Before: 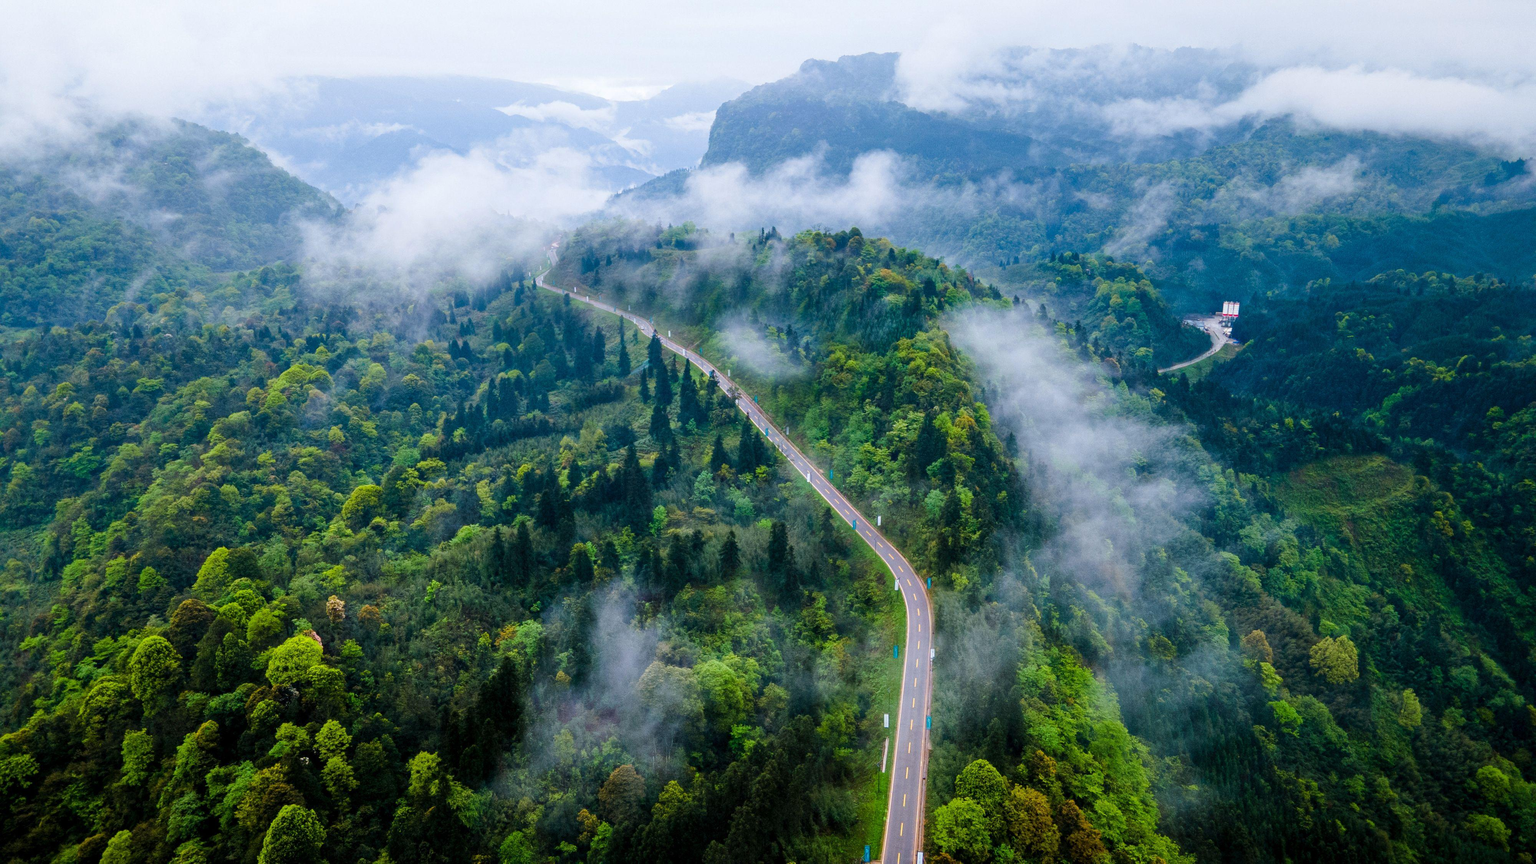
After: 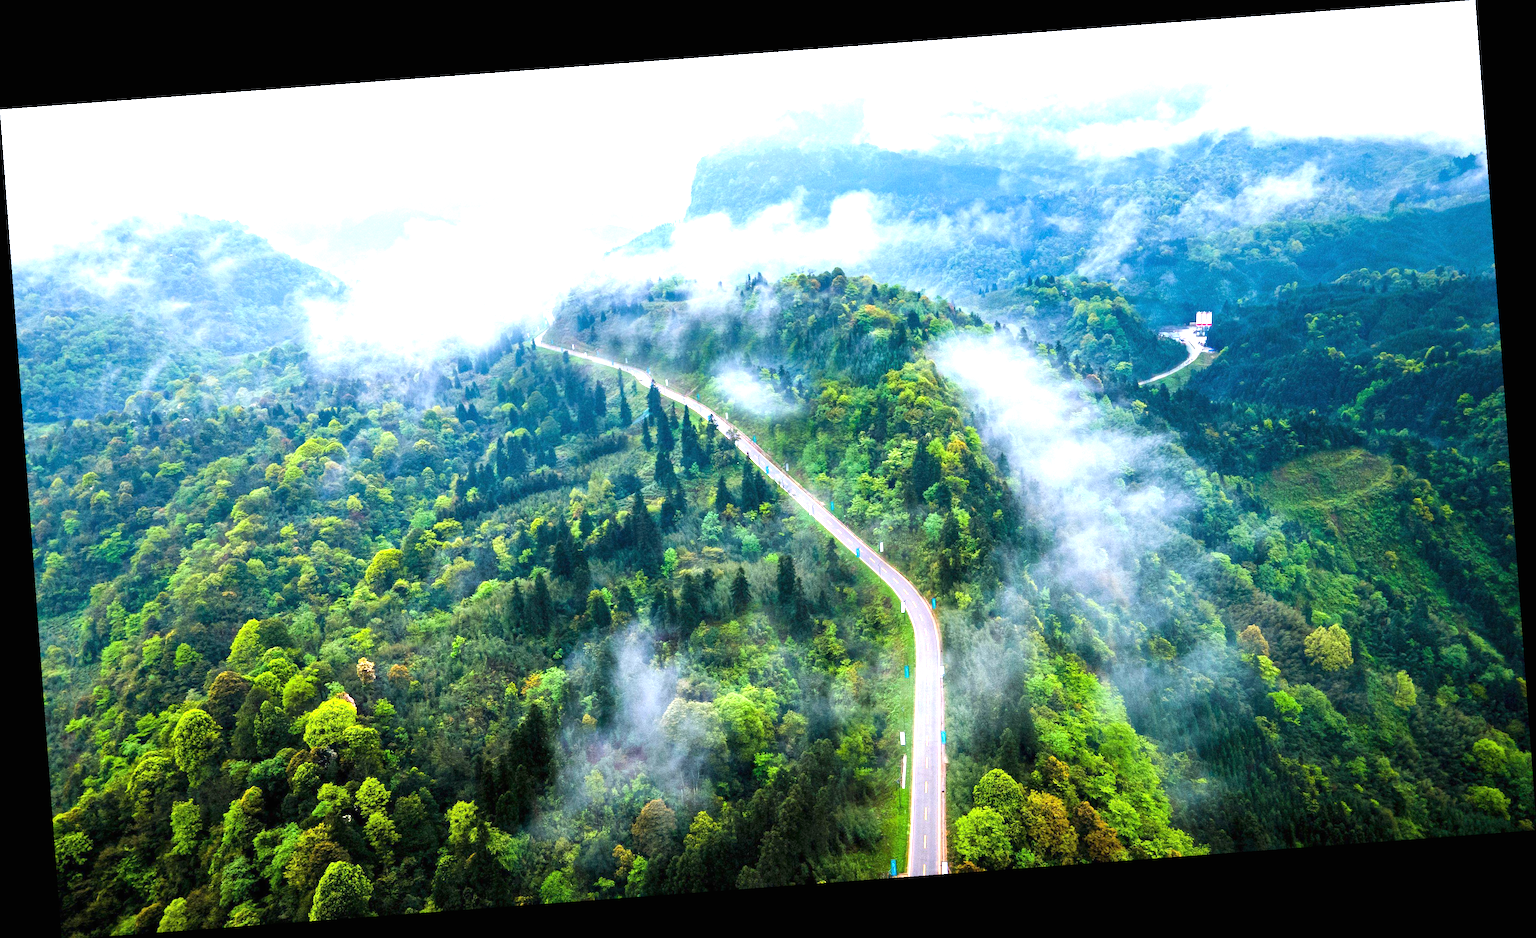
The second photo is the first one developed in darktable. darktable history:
exposure: black level correction 0, exposure 1.379 EV, compensate exposure bias true, compensate highlight preservation false
rotate and perspective: rotation -4.25°, automatic cropping off
